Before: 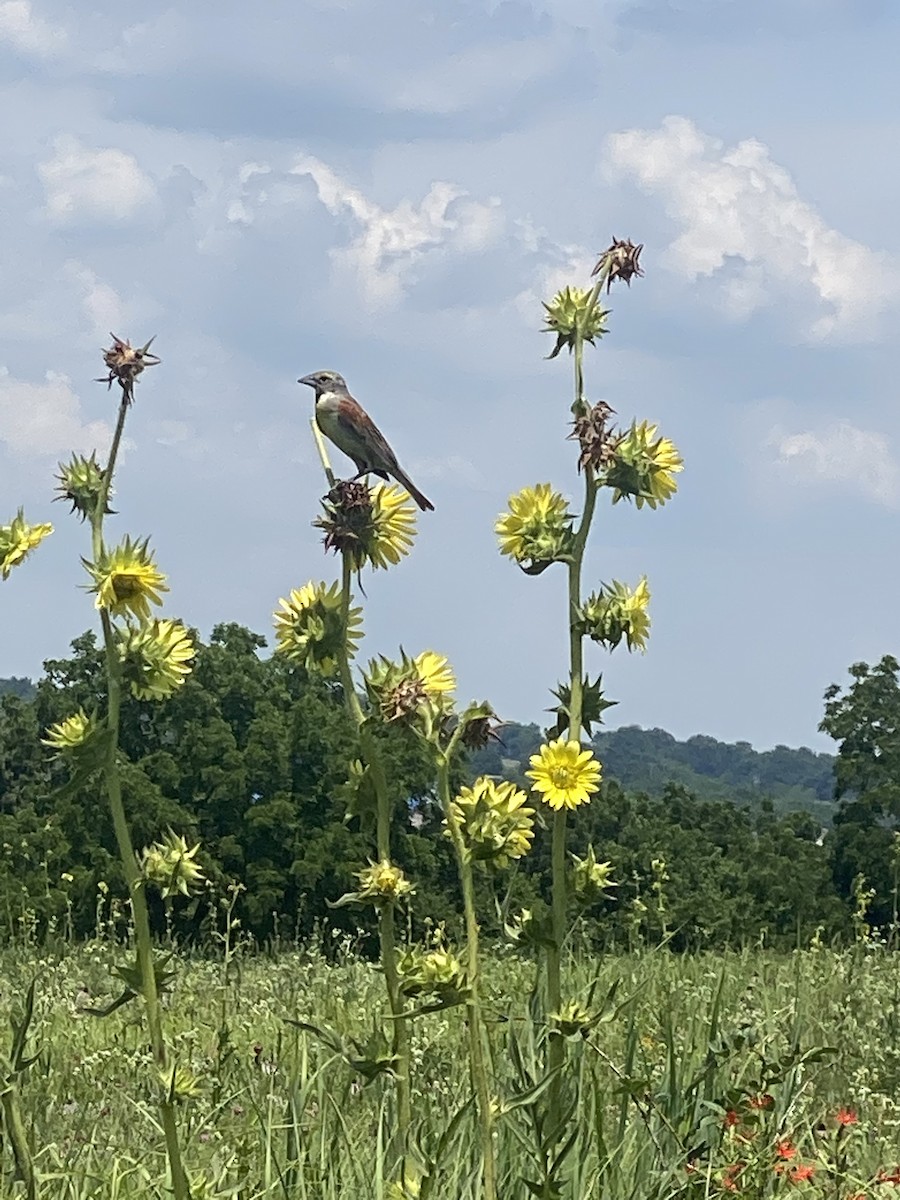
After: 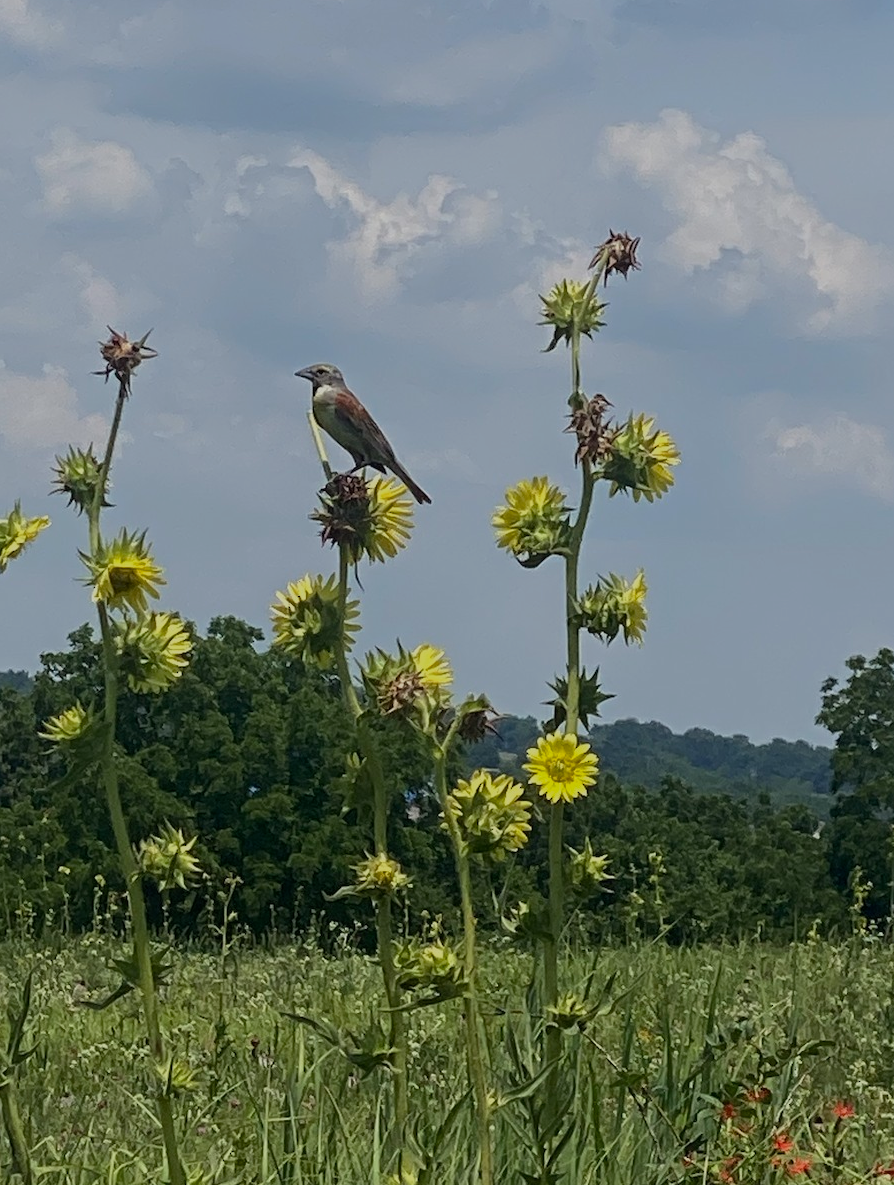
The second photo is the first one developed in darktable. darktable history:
crop: left 0.414%, top 0.608%, right 0.183%, bottom 0.601%
exposure: black level correction 0, exposure -0.794 EV, compensate highlight preservation false
